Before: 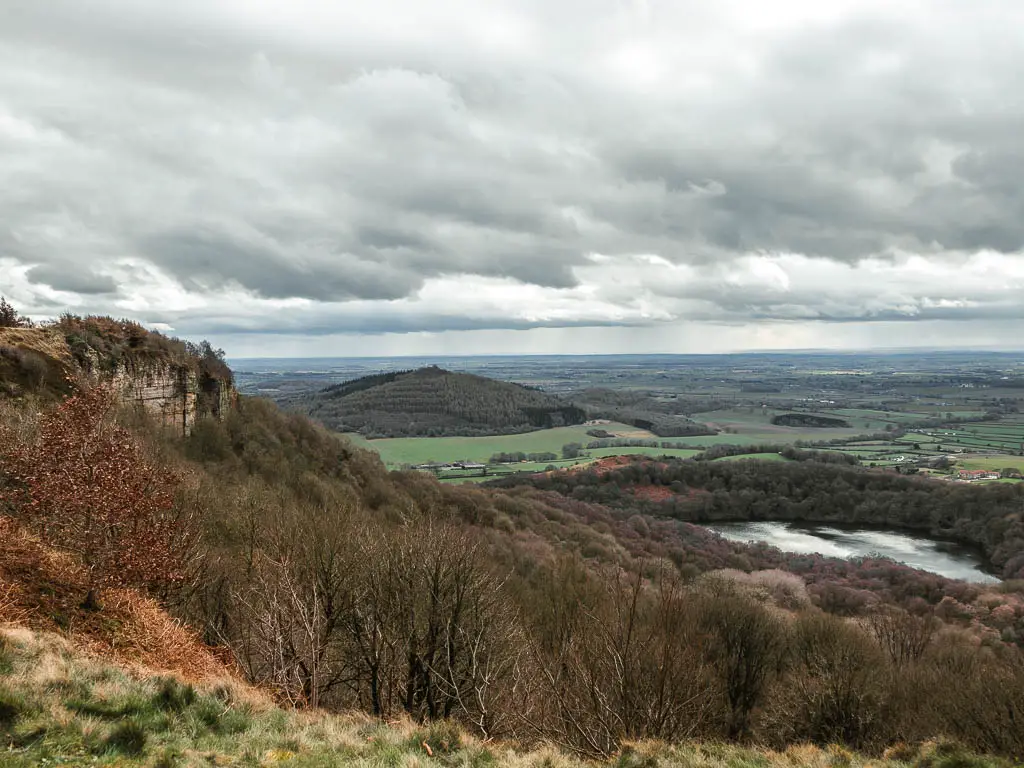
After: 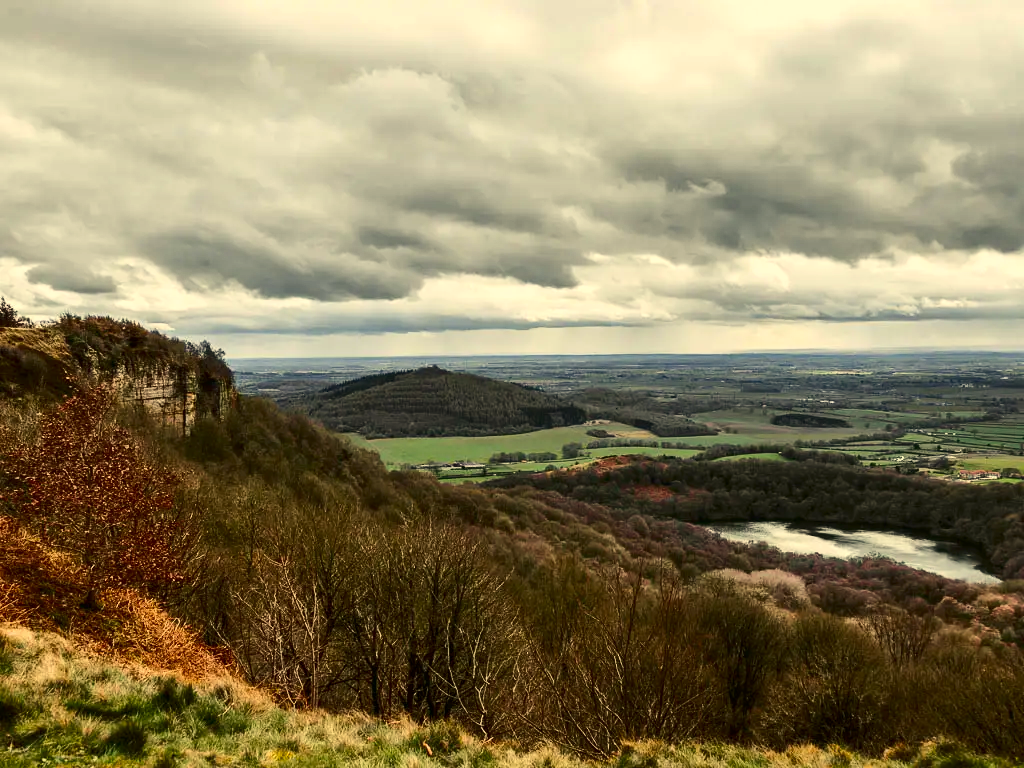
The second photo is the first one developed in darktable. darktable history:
shadows and highlights: low approximation 0.01, soften with gaussian
contrast brightness saturation: contrast 0.21, brightness -0.11, saturation 0.21
color correction: highlights a* 2.72, highlights b* 22.8
